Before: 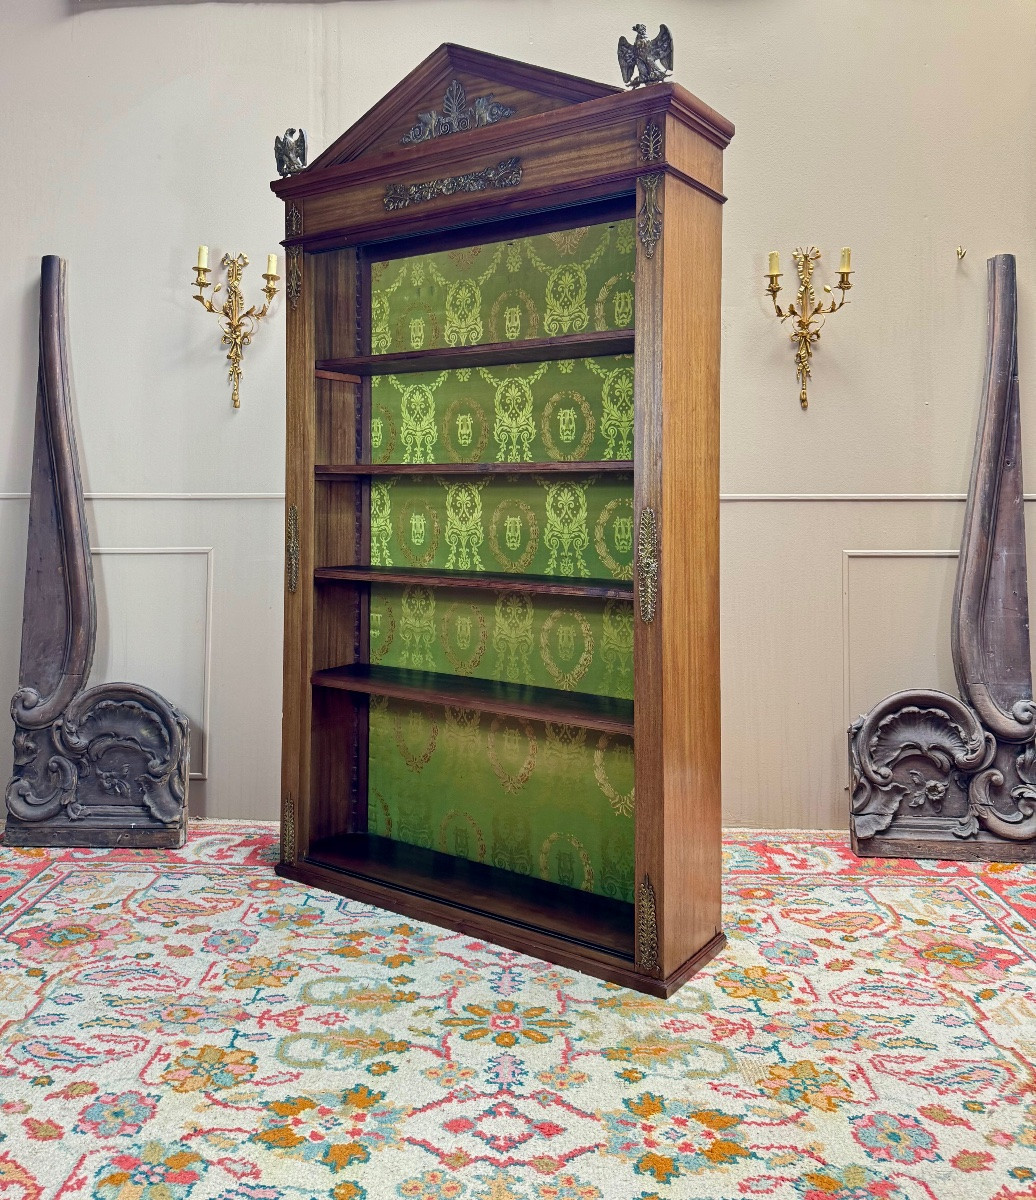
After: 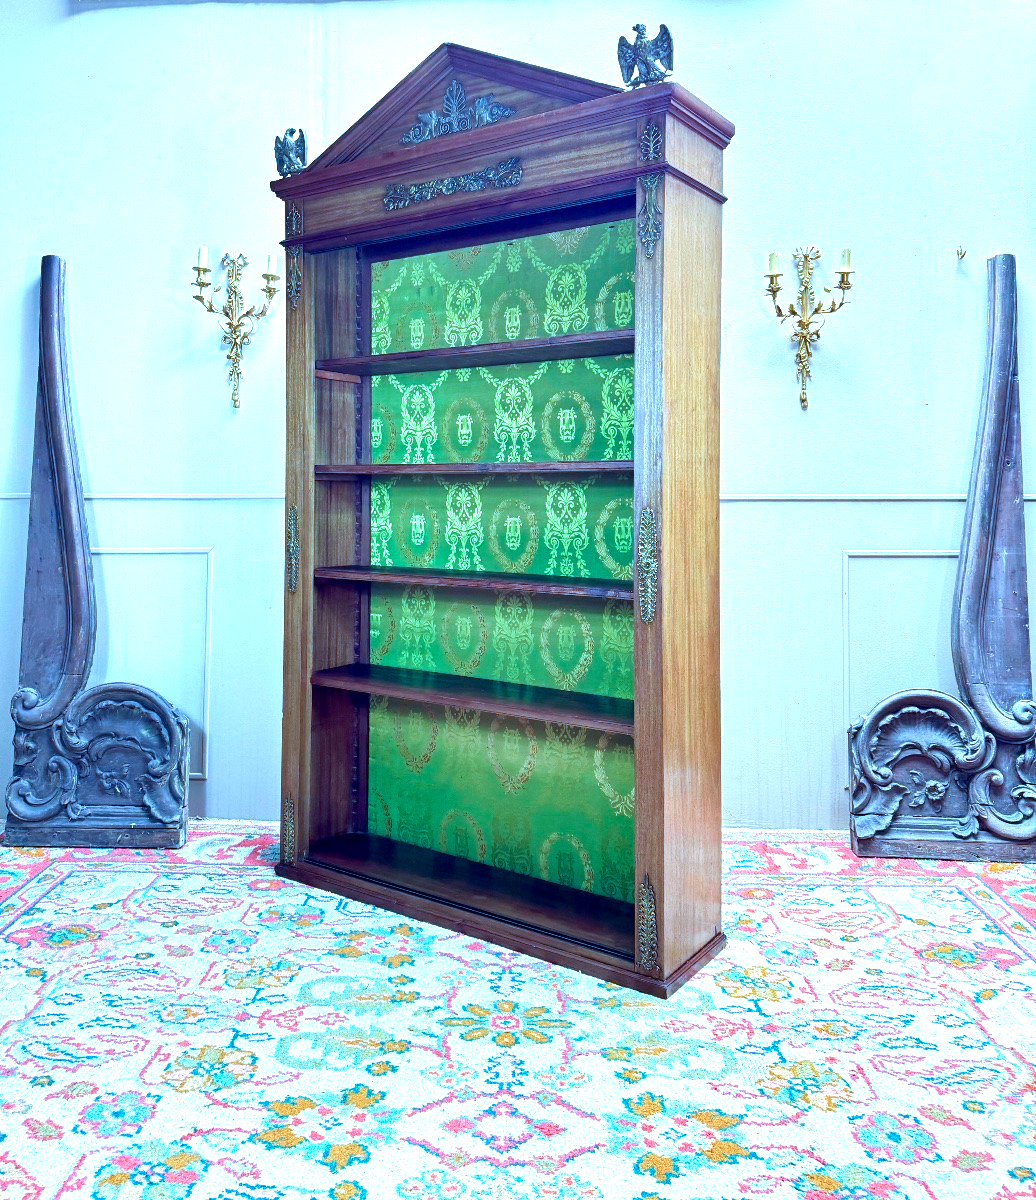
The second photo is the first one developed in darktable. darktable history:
exposure: exposure 1 EV, compensate highlight preservation false
velvia: on, module defaults
color calibration: illuminant custom, x 0.432, y 0.395, temperature 3098 K
